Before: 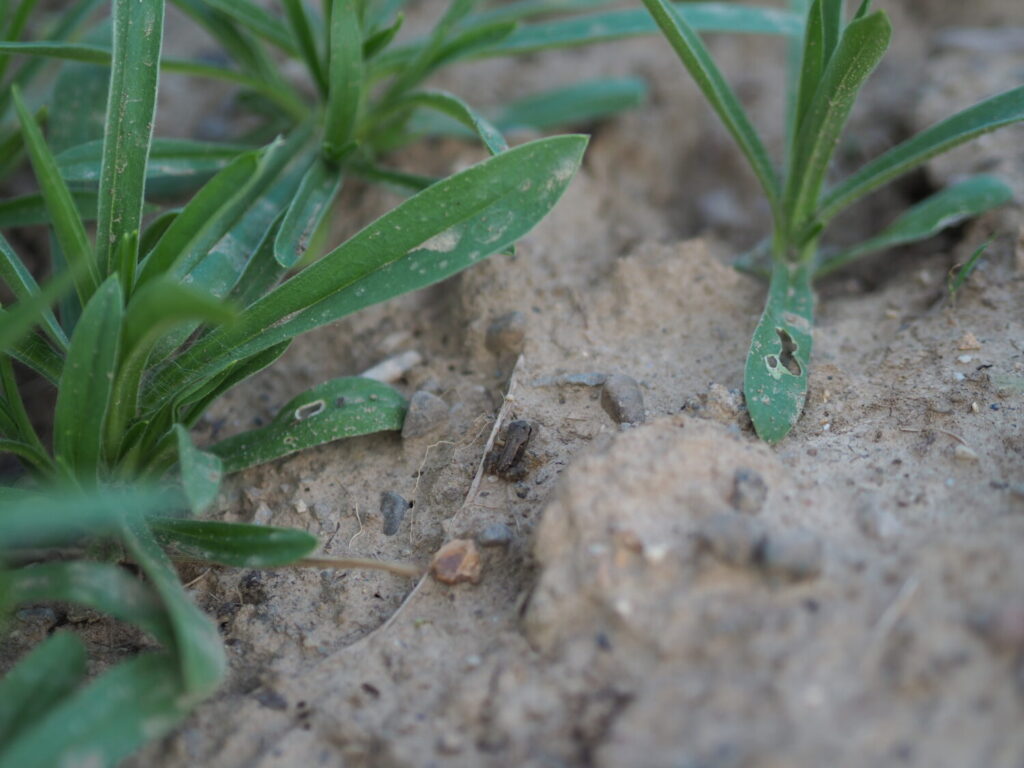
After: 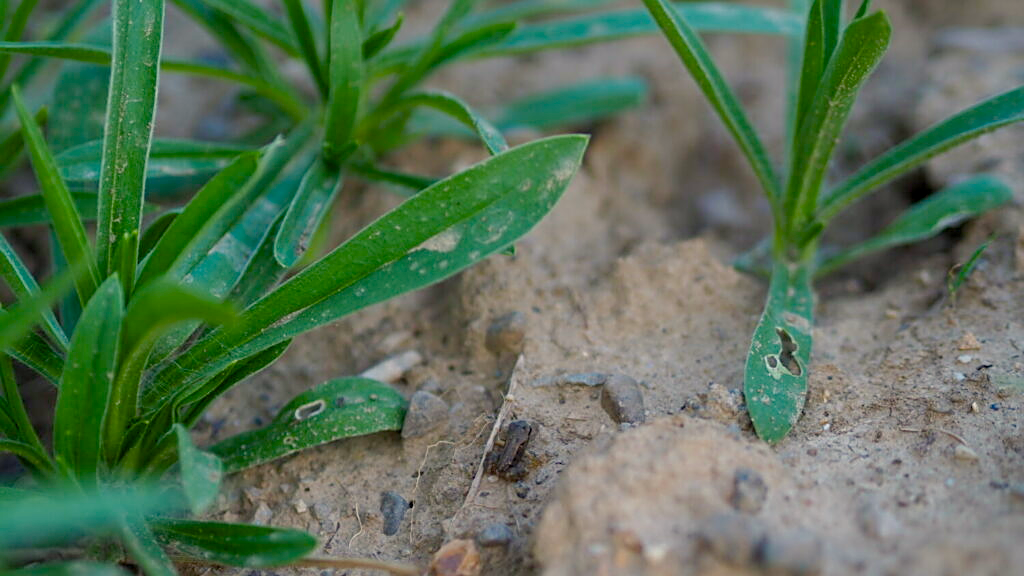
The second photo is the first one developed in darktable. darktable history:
crop: bottom 24.967%
color balance rgb: shadows lift › chroma 1%, shadows lift › hue 240.84°, highlights gain › chroma 2%, highlights gain › hue 73.2°, global offset › luminance -0.5%, perceptual saturation grading › global saturation 20%, perceptual saturation grading › highlights -25%, perceptual saturation grading › shadows 50%, global vibrance 25.26%
shadows and highlights: shadows 49, highlights -41, soften with gaussian
sharpen: on, module defaults
